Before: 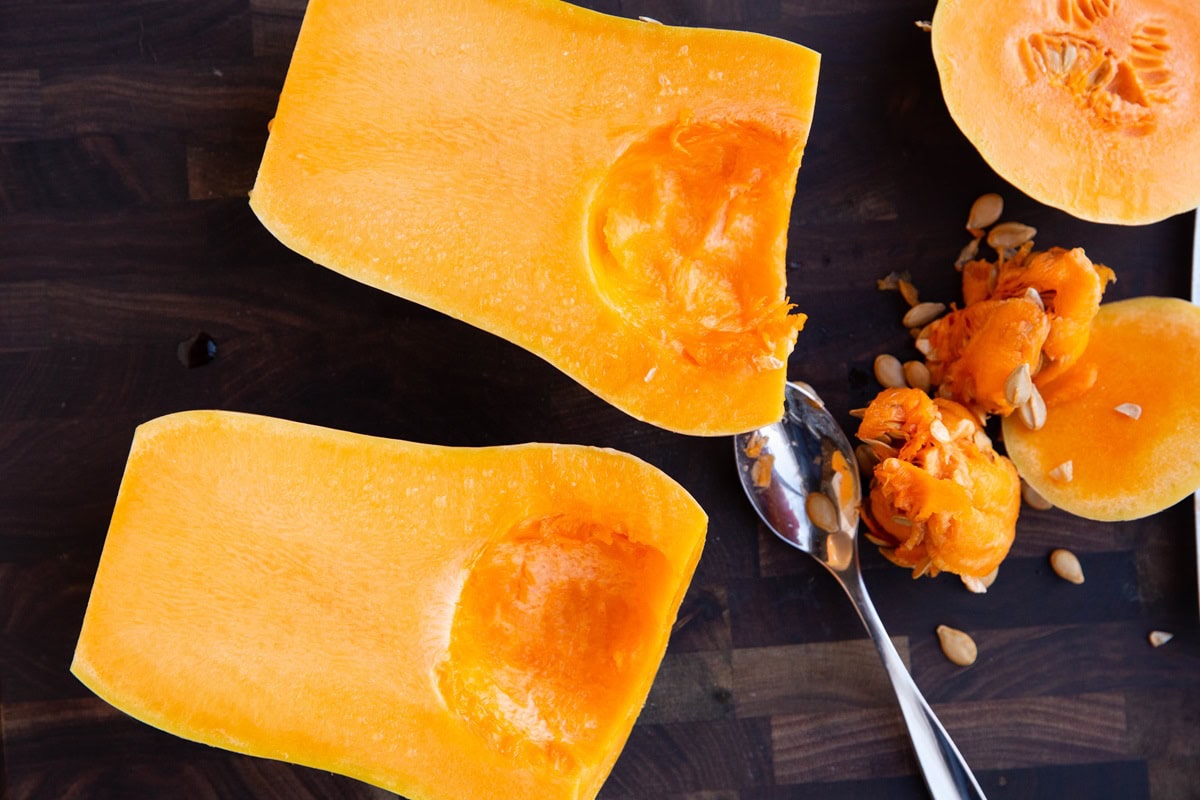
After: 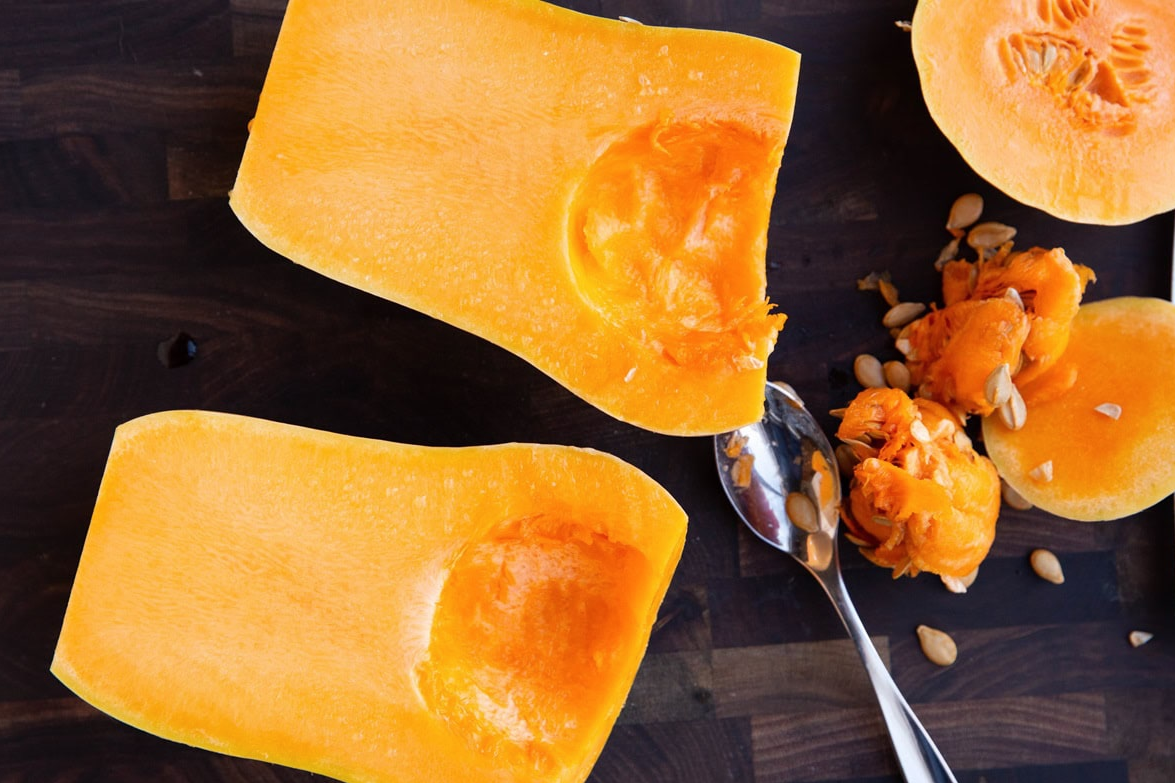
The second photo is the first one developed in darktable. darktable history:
color correction: saturation 0.98
crop: left 1.743%, right 0.268%, bottom 2.011%
